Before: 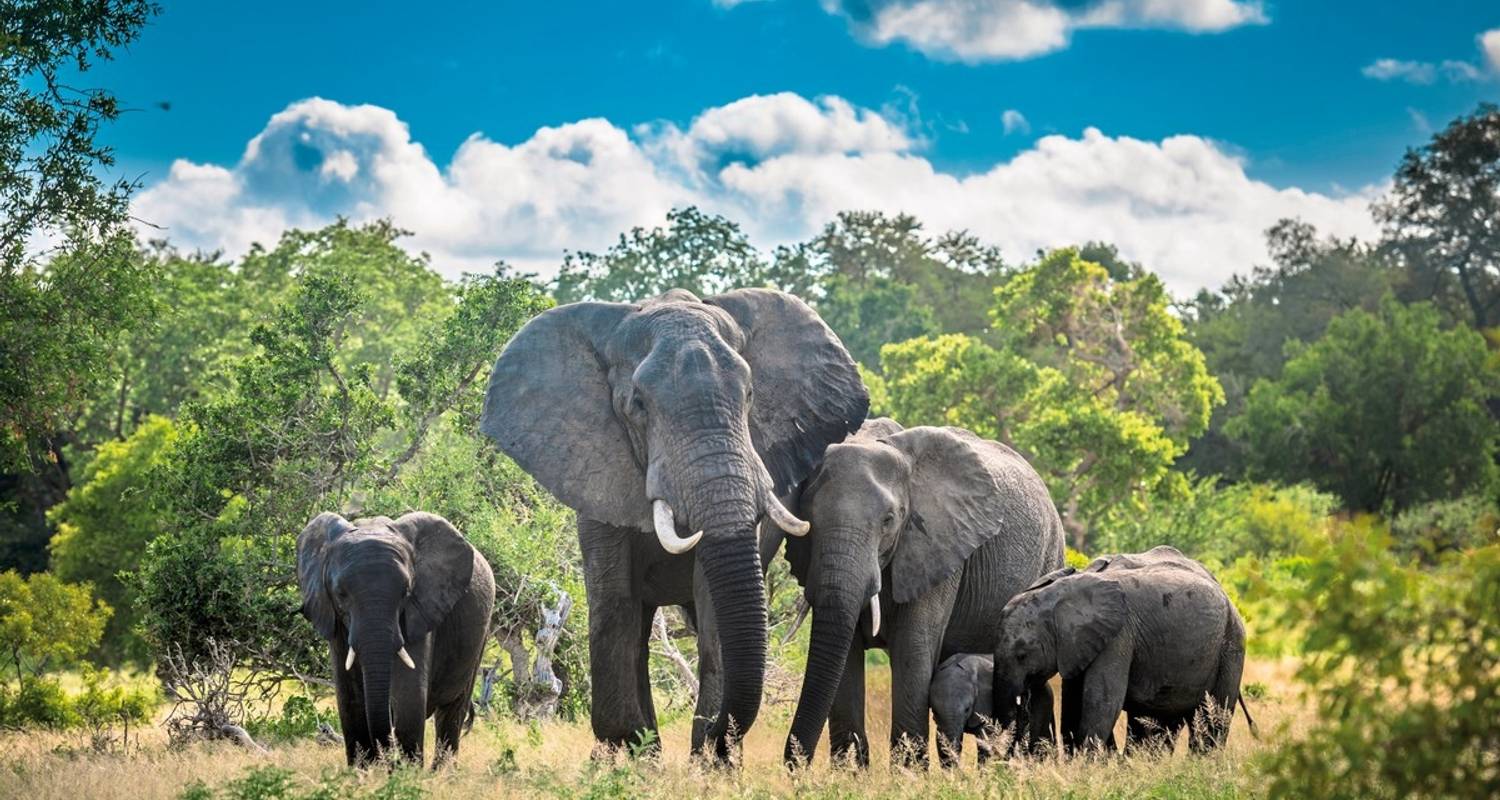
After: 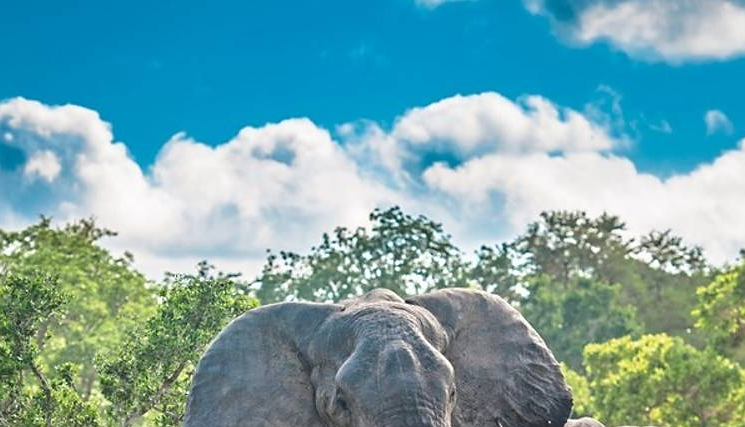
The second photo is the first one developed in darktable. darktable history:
crop: left 19.839%, right 30.476%, bottom 46.527%
sharpen: radius 1.592, amount 0.372, threshold 1.678
